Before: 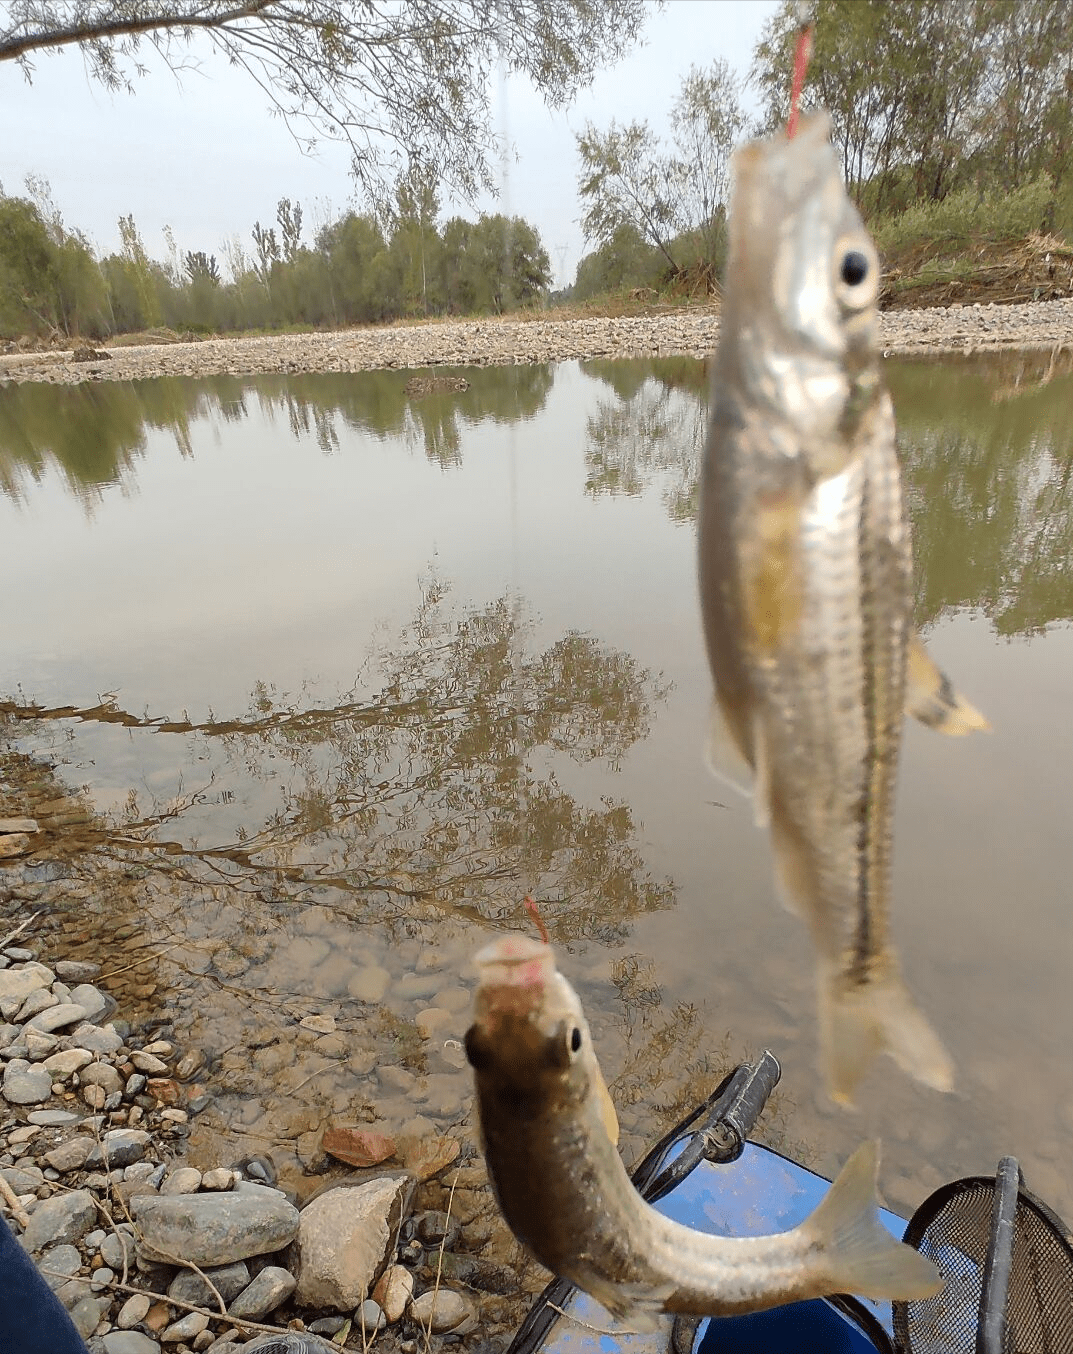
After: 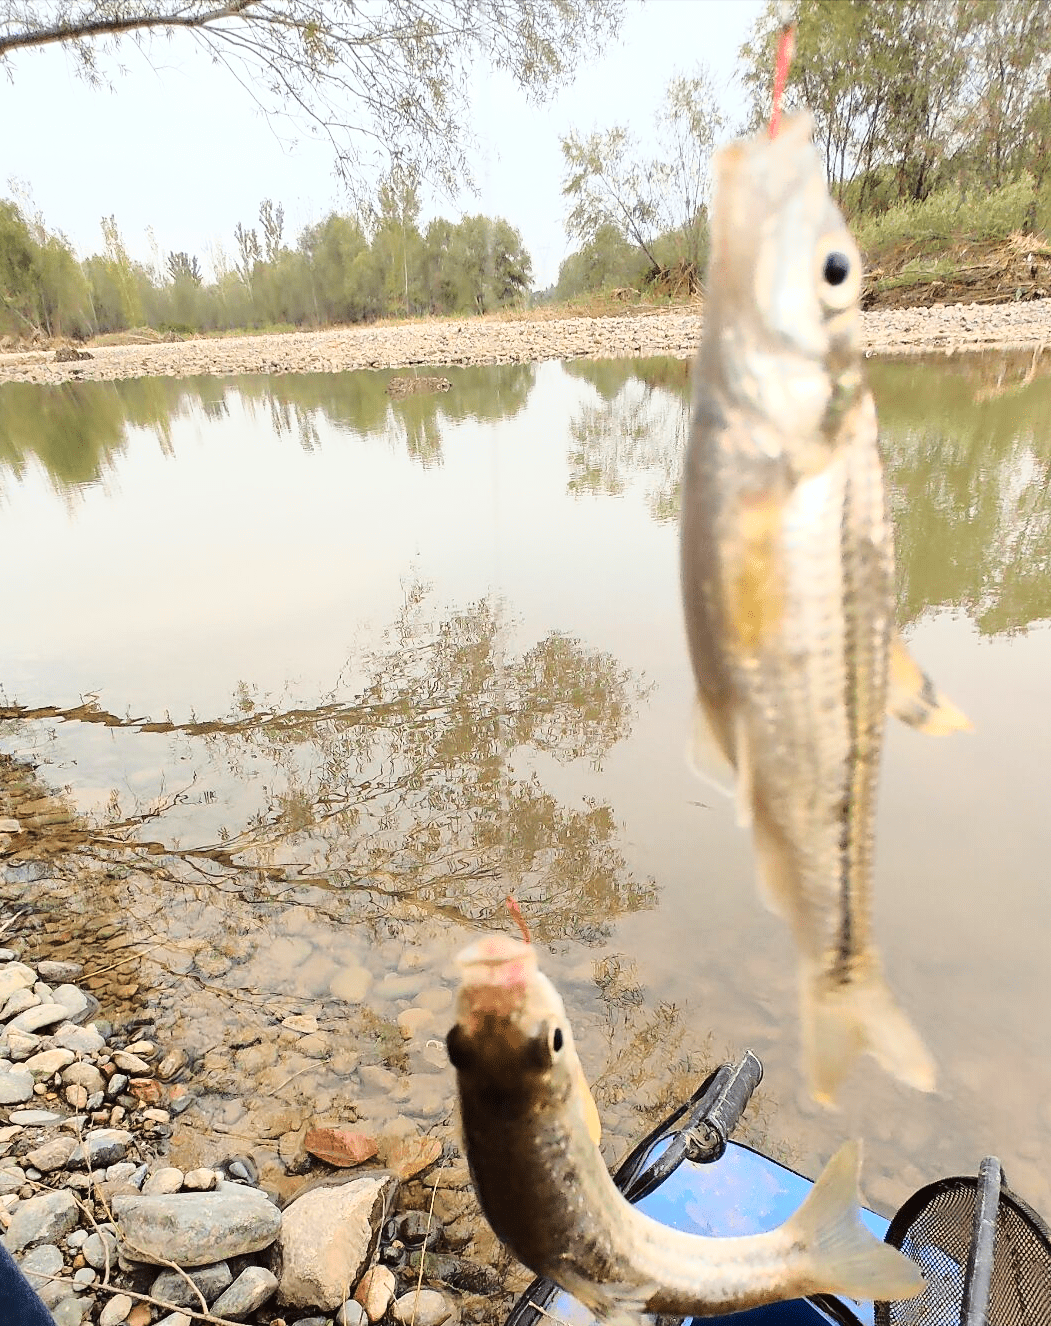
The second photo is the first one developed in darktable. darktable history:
crop: left 1.743%, right 0.268%, bottom 2.011%
base curve: curves: ch0 [(0, 0) (0.032, 0.037) (0.105, 0.228) (0.435, 0.76) (0.856, 0.983) (1, 1)]
